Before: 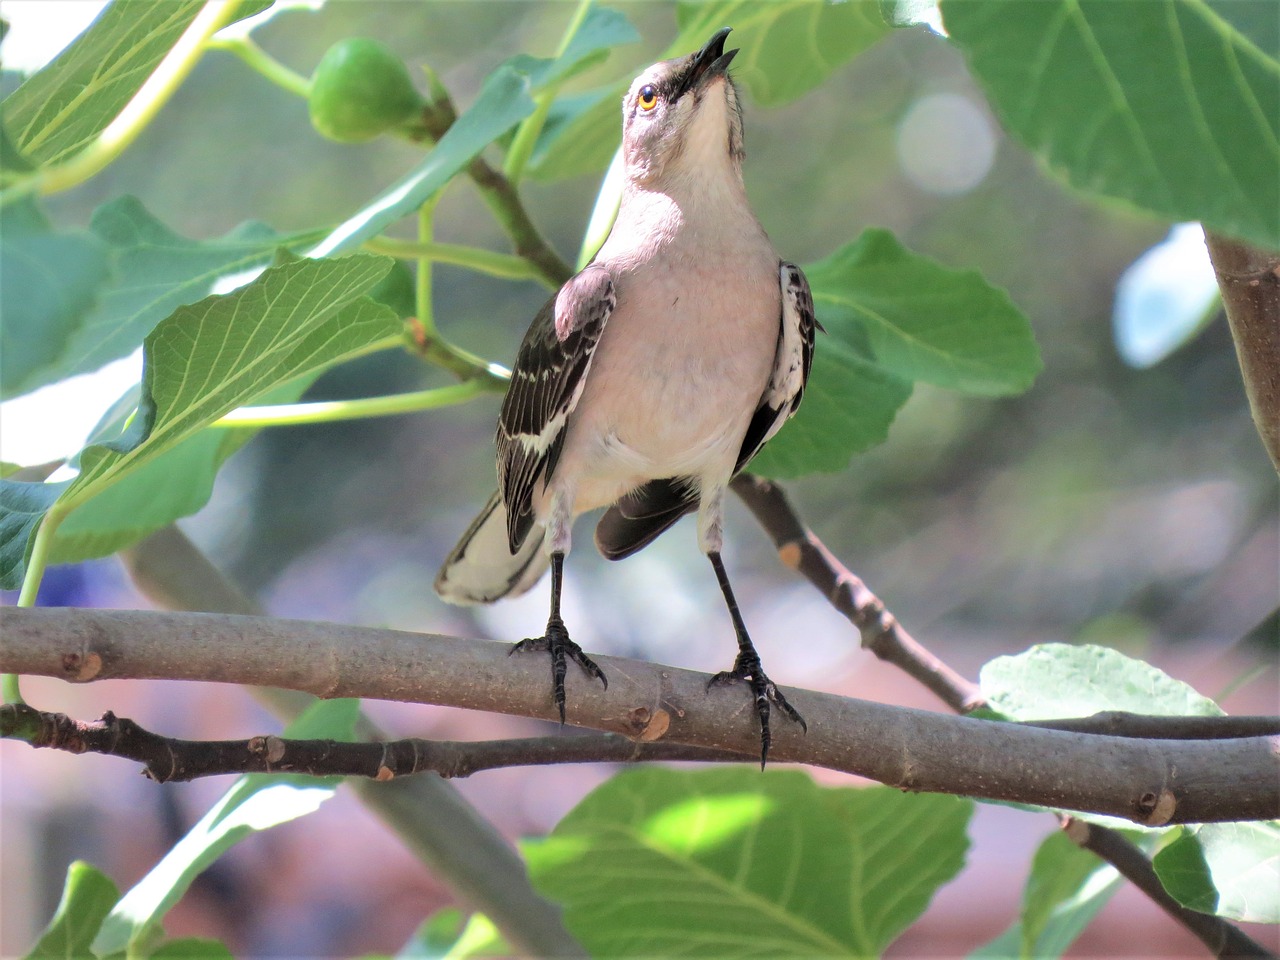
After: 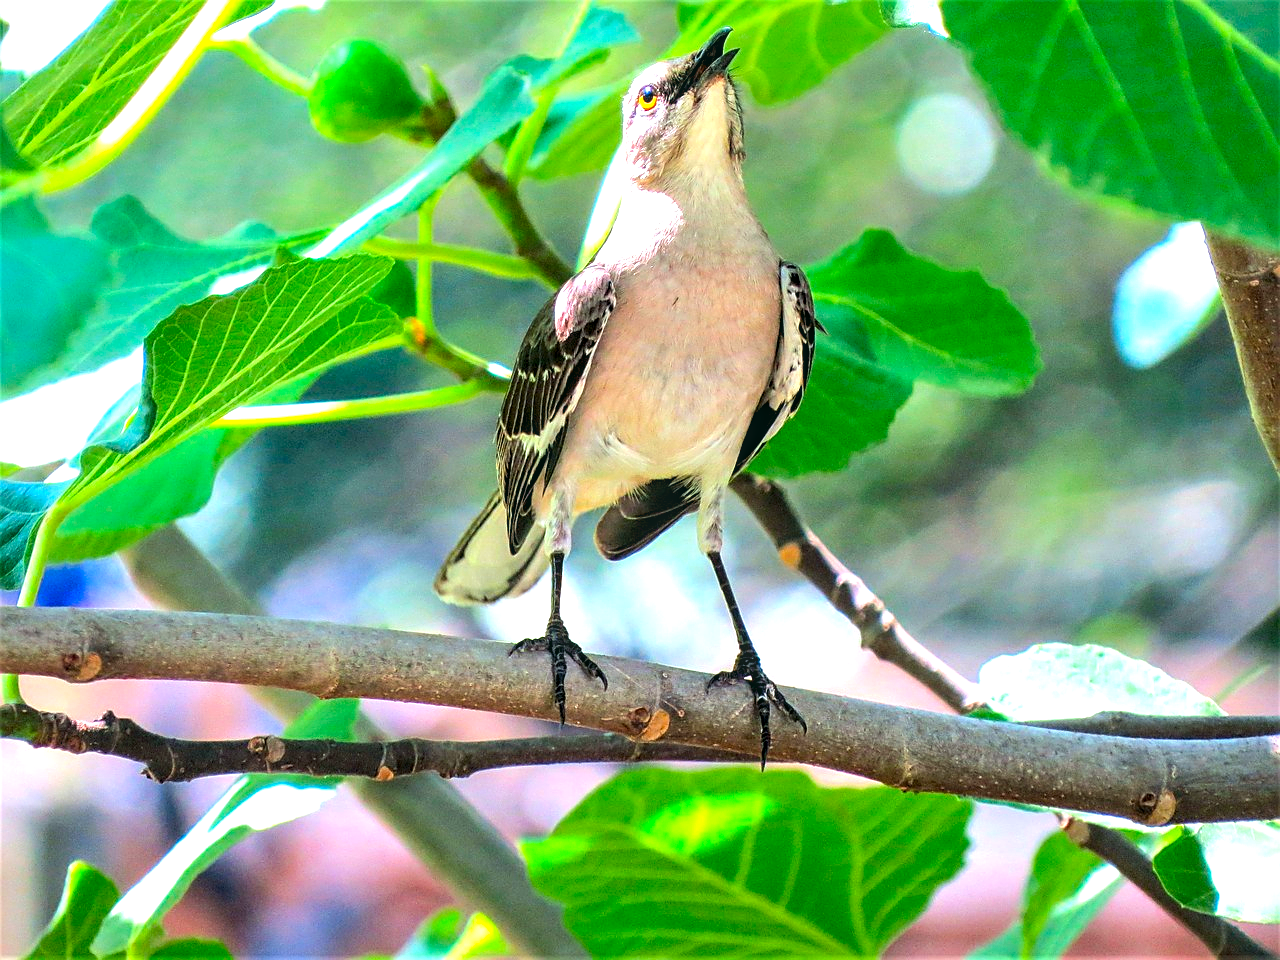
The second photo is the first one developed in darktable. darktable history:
local contrast: on, module defaults
exposure: black level correction 0.003, exposure 0.385 EV, compensate highlight preservation false
tone equalizer: -8 EV -0.439 EV, -7 EV -0.409 EV, -6 EV -0.351 EV, -5 EV -0.221 EV, -3 EV 0.203 EV, -2 EV 0.341 EV, -1 EV 0.397 EV, +0 EV 0.436 EV, edges refinement/feathering 500, mask exposure compensation -1.57 EV, preserve details no
color balance rgb: perceptual saturation grading › global saturation 29.397%
color correction: highlights a* -7.36, highlights b* 1.15, shadows a* -3.89, saturation 1.44
contrast equalizer: octaves 7, y [[0.509, 0.517, 0.523, 0.523, 0.517, 0.509], [0.5 ×6], [0.5 ×6], [0 ×6], [0 ×6]]
sharpen: on, module defaults
